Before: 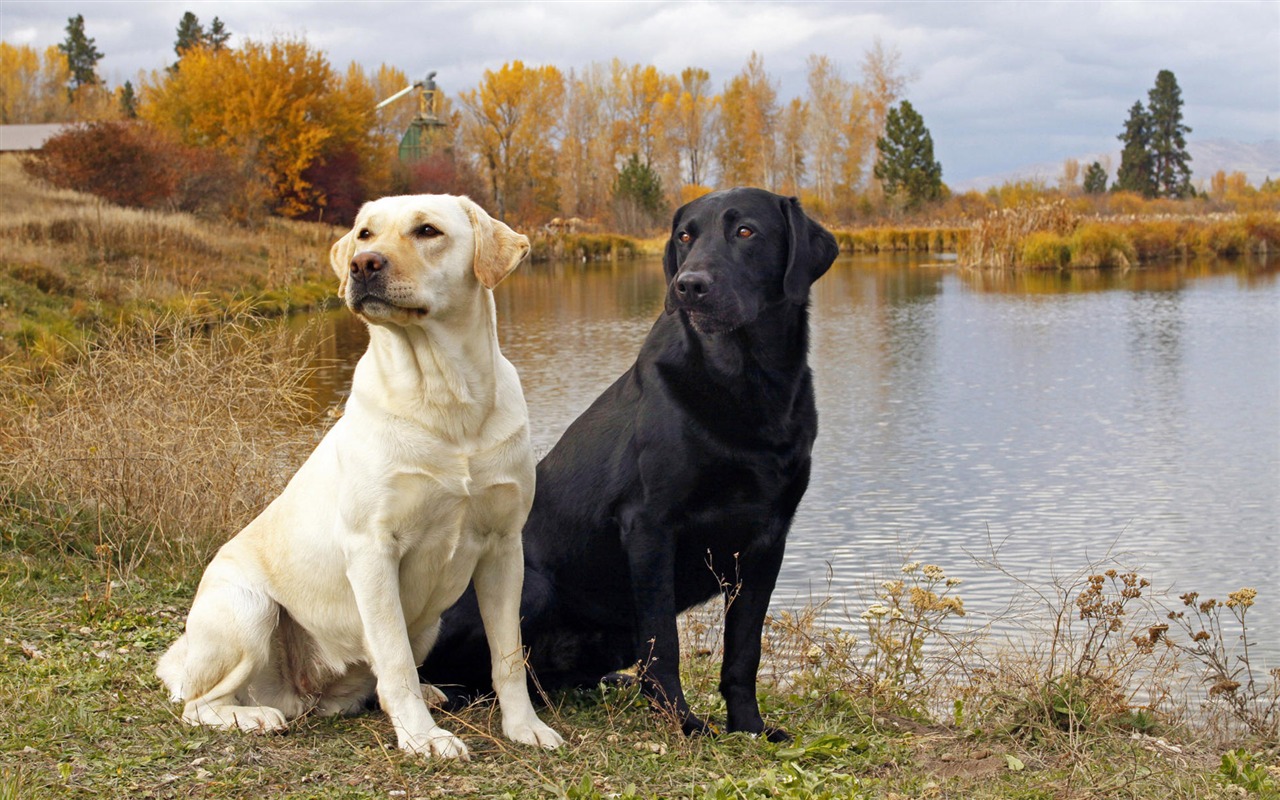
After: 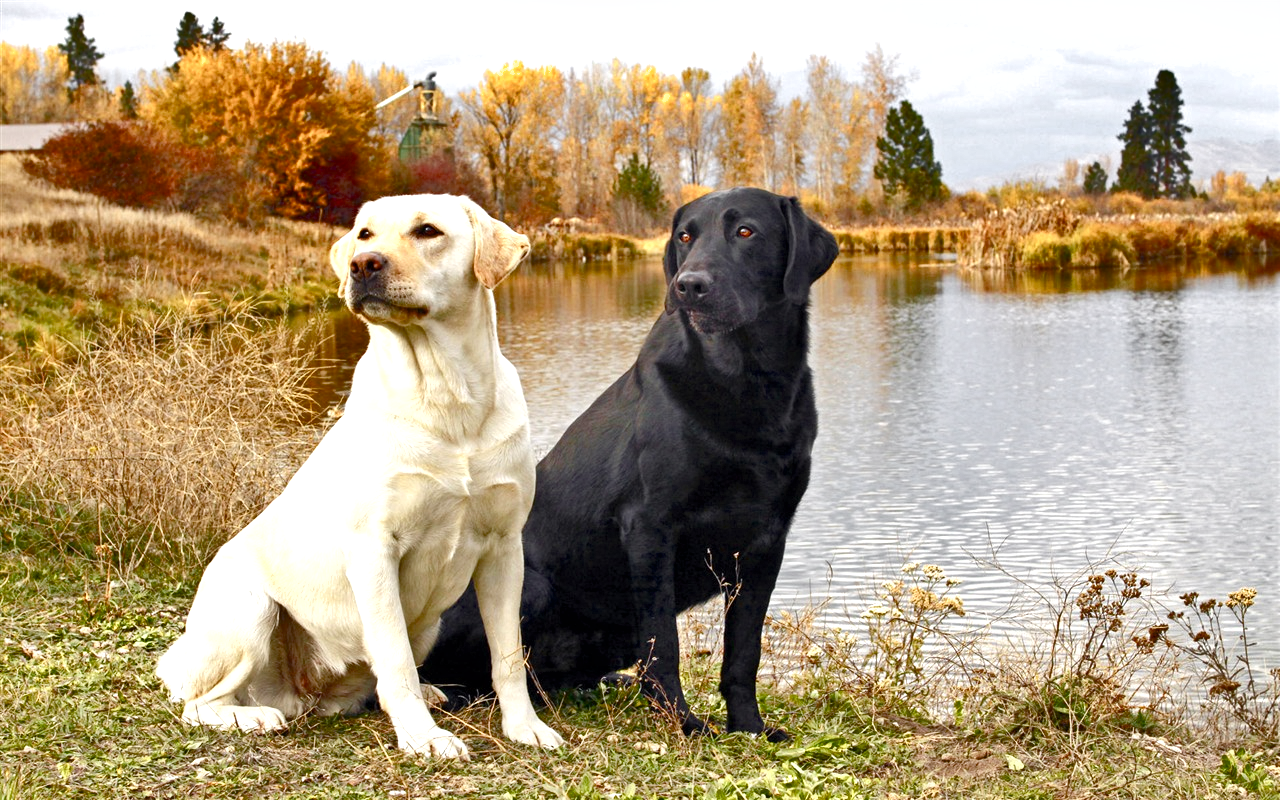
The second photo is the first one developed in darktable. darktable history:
exposure: exposure 0.667 EV, compensate highlight preservation false
color balance rgb: perceptual saturation grading › global saturation 20%, perceptual saturation grading › highlights -50.093%, perceptual saturation grading › shadows 30.157%, saturation formula JzAzBz (2021)
color zones: curves: ch1 [(0.25, 0.61) (0.75, 0.248)]
shadows and highlights: low approximation 0.01, soften with gaussian
